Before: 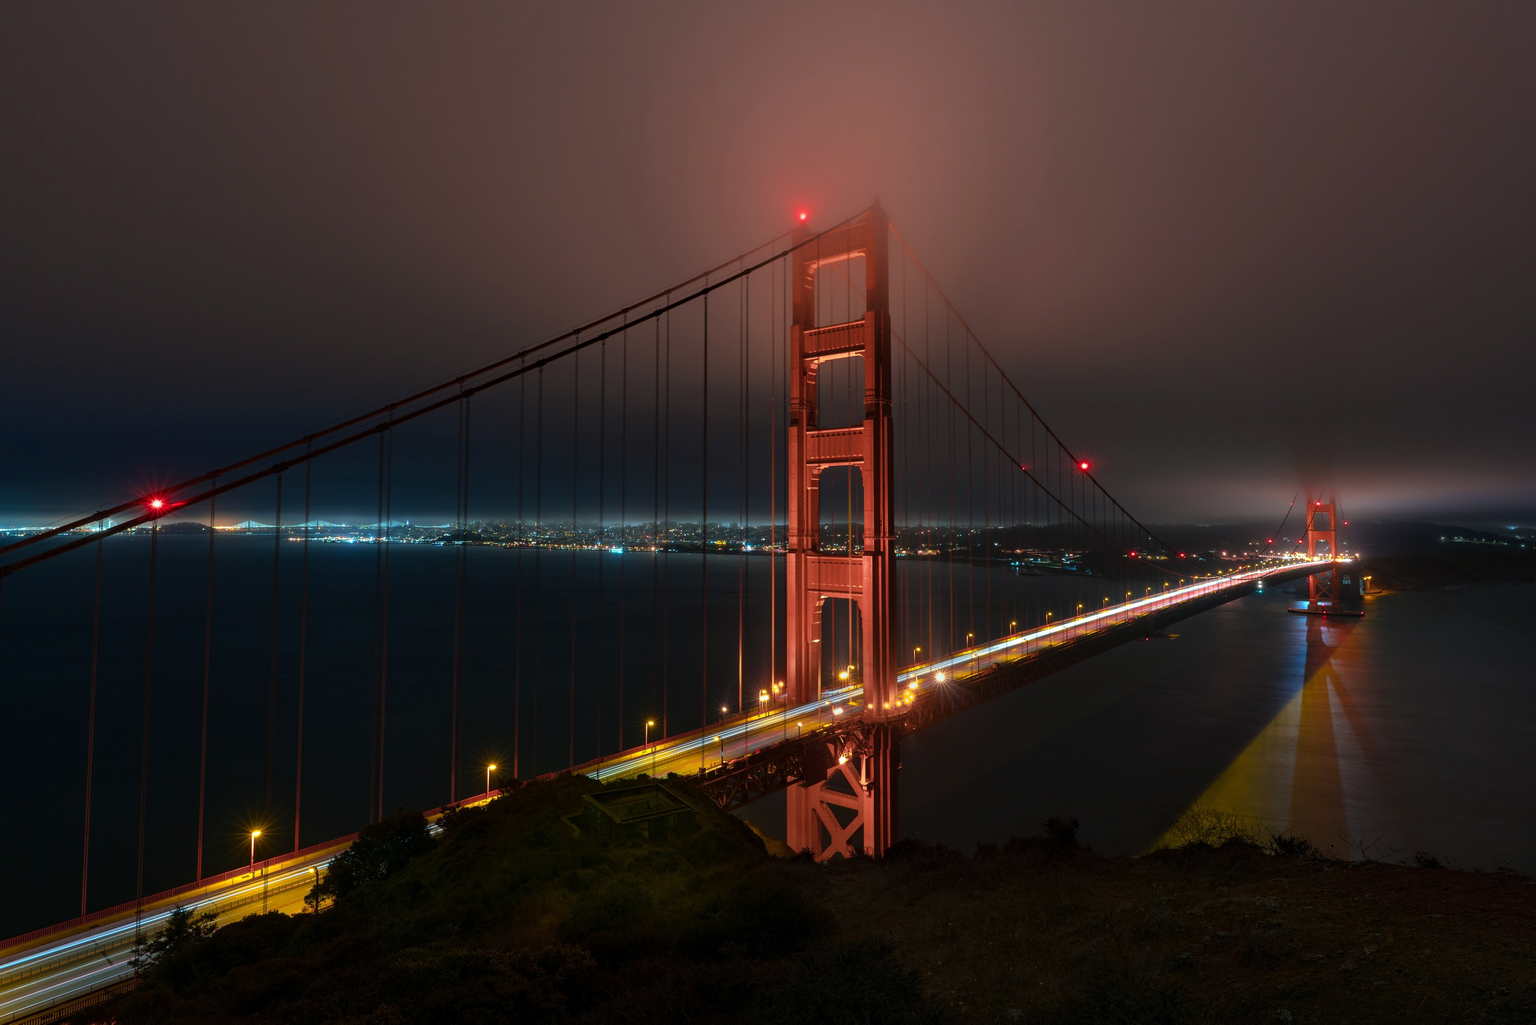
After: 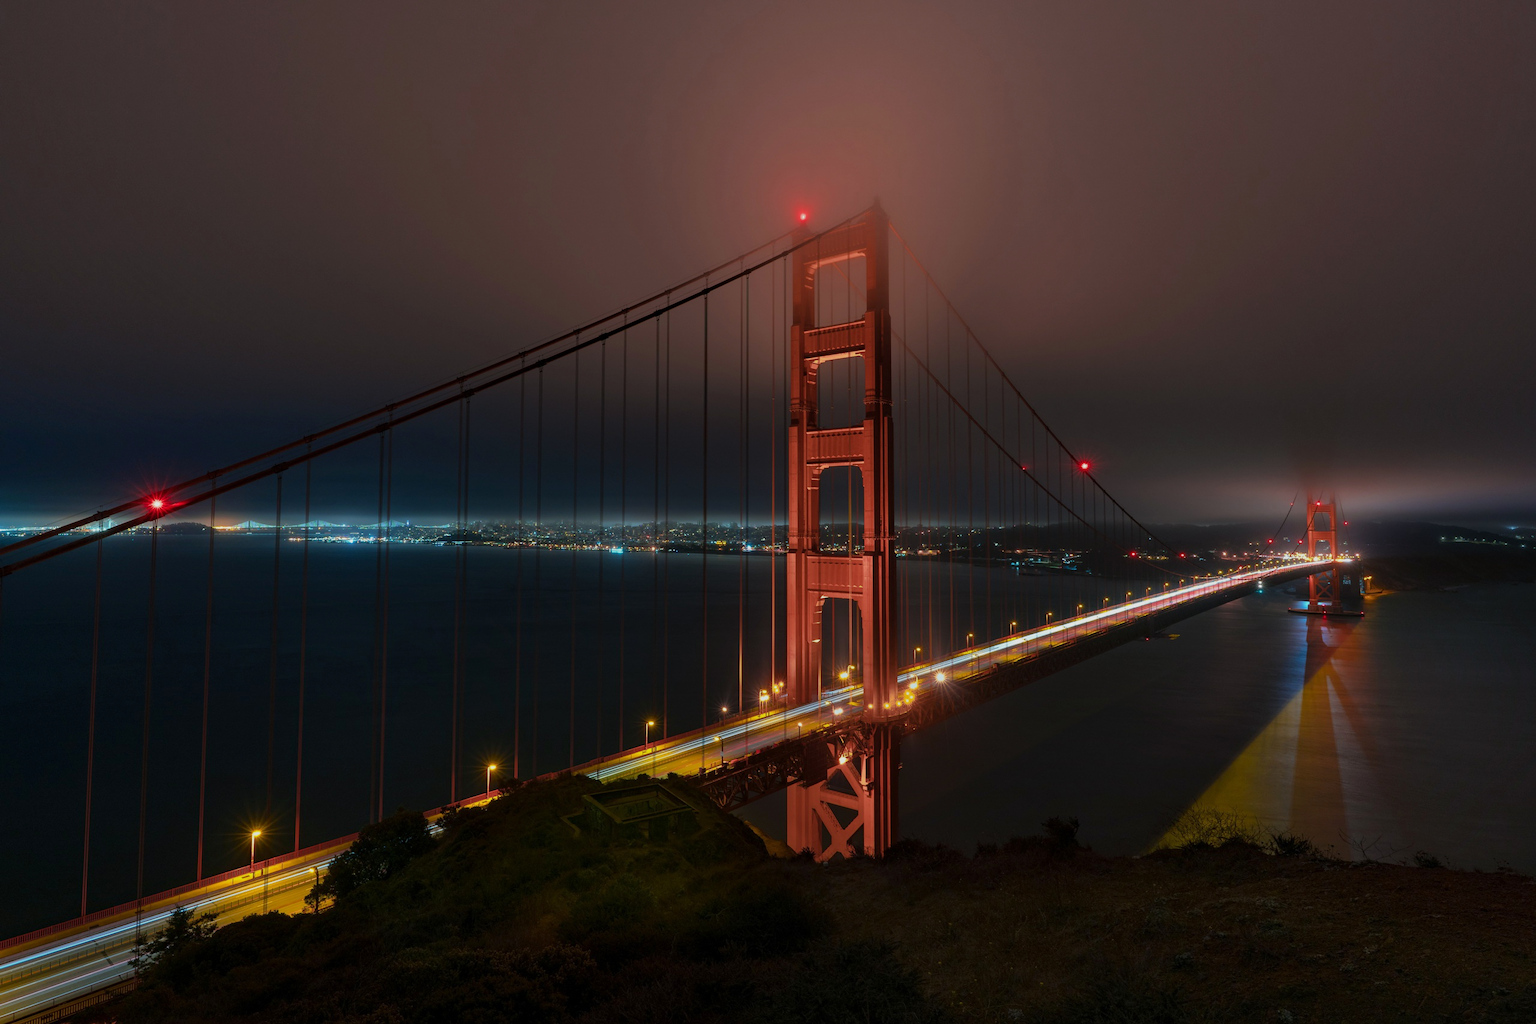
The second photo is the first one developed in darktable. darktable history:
tone equalizer: -8 EV 0.22 EV, -7 EV 0.424 EV, -6 EV 0.384 EV, -5 EV 0.246 EV, -3 EV -0.284 EV, -2 EV -0.409 EV, -1 EV -0.412 EV, +0 EV -0.24 EV, smoothing diameter 24.87%, edges refinement/feathering 13.67, preserve details guided filter
